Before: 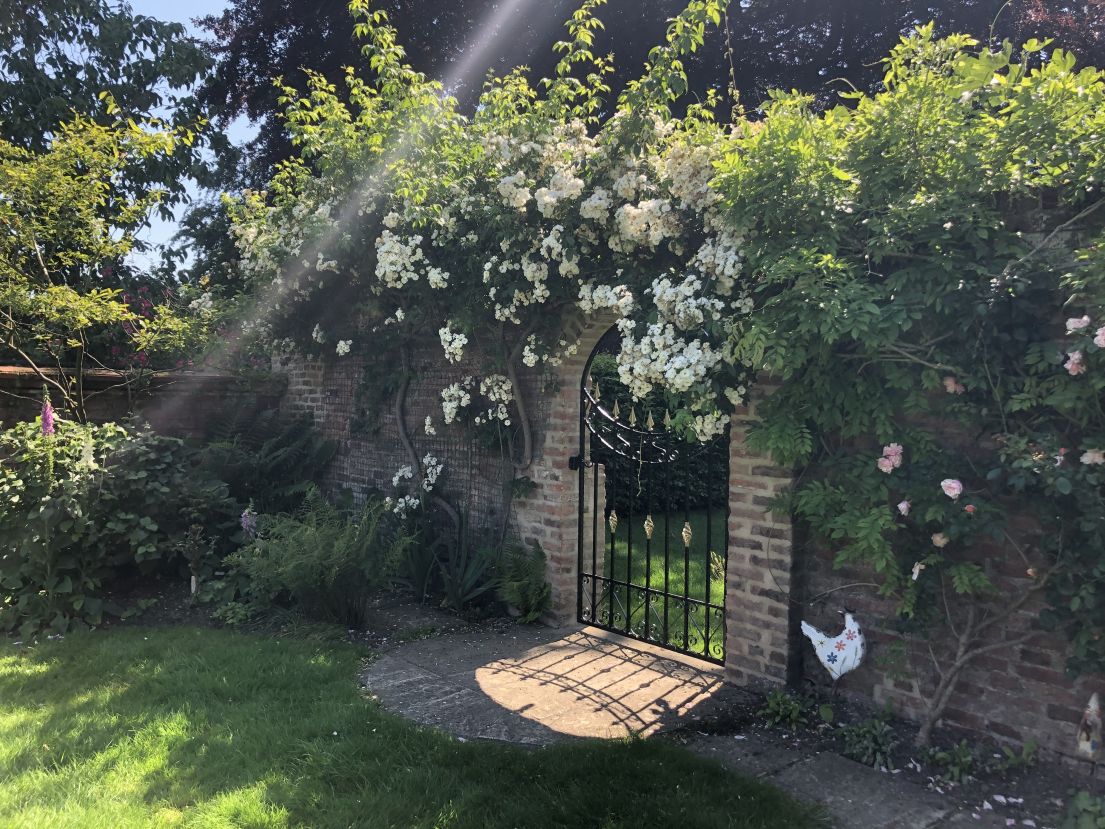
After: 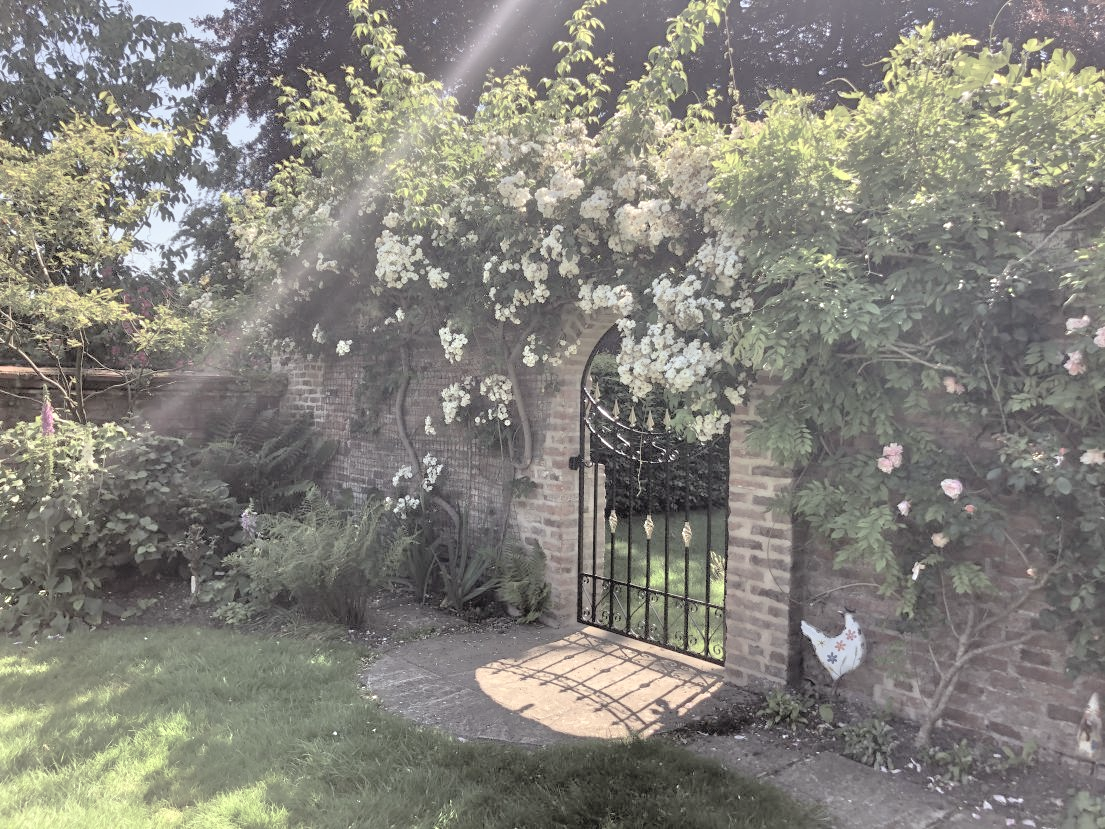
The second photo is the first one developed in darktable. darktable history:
tone equalizer: -7 EV 0.144 EV, -6 EV 0.632 EV, -5 EV 1.16 EV, -4 EV 1.3 EV, -3 EV 1.17 EV, -2 EV 0.6 EV, -1 EV 0.166 EV
color balance rgb: power › chroma 1.577%, power › hue 28.5°, perceptual saturation grading › global saturation -28.389%, perceptual saturation grading › highlights -20.117%, perceptual saturation grading › mid-tones -23.977%, perceptual saturation grading › shadows -23.333%, global vibrance 20%
contrast brightness saturation: brightness 0.147
